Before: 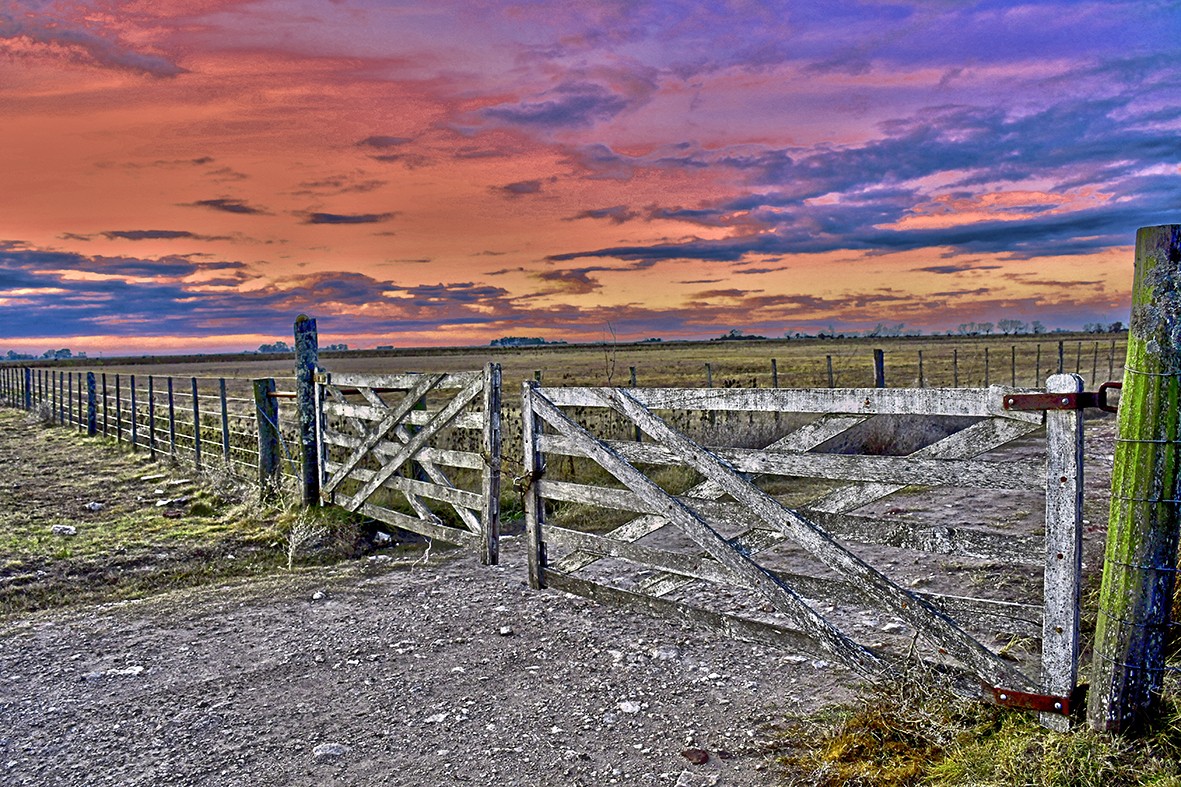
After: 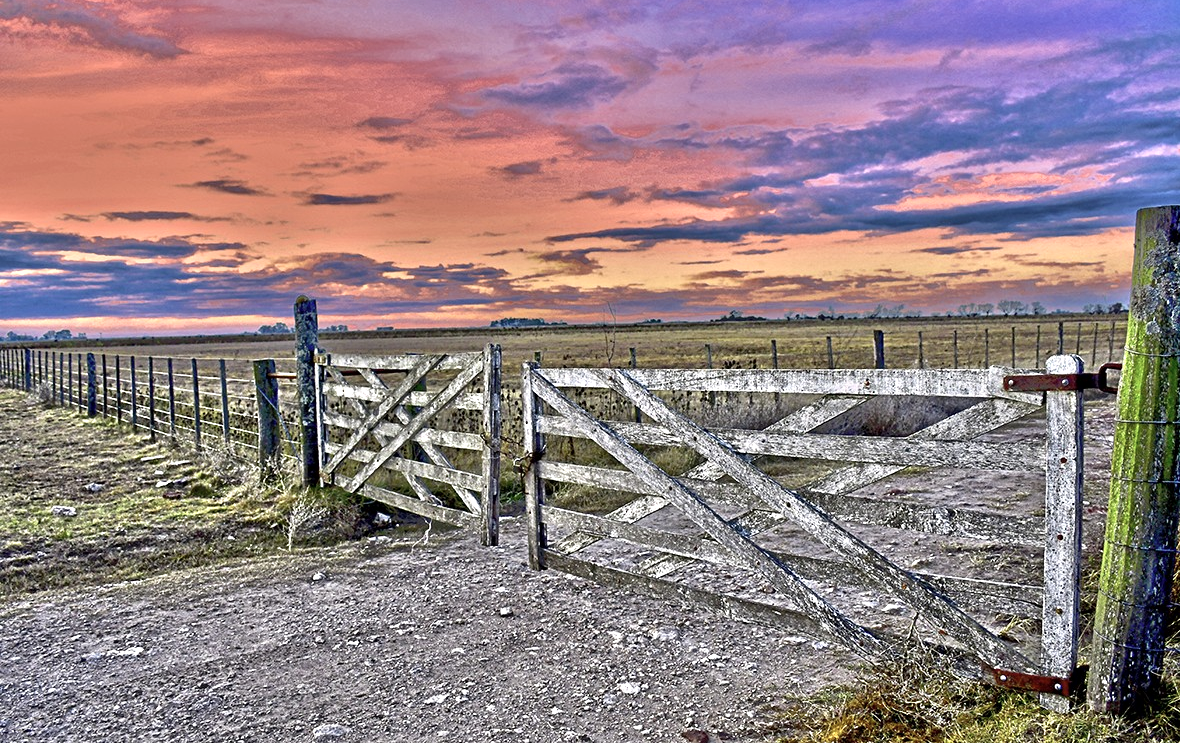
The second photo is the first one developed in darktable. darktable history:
crop and rotate: top 2.479%, bottom 3.018%
contrast brightness saturation: saturation -0.17
exposure: black level correction 0.001, exposure 0.5 EV, compensate exposure bias true, compensate highlight preservation false
